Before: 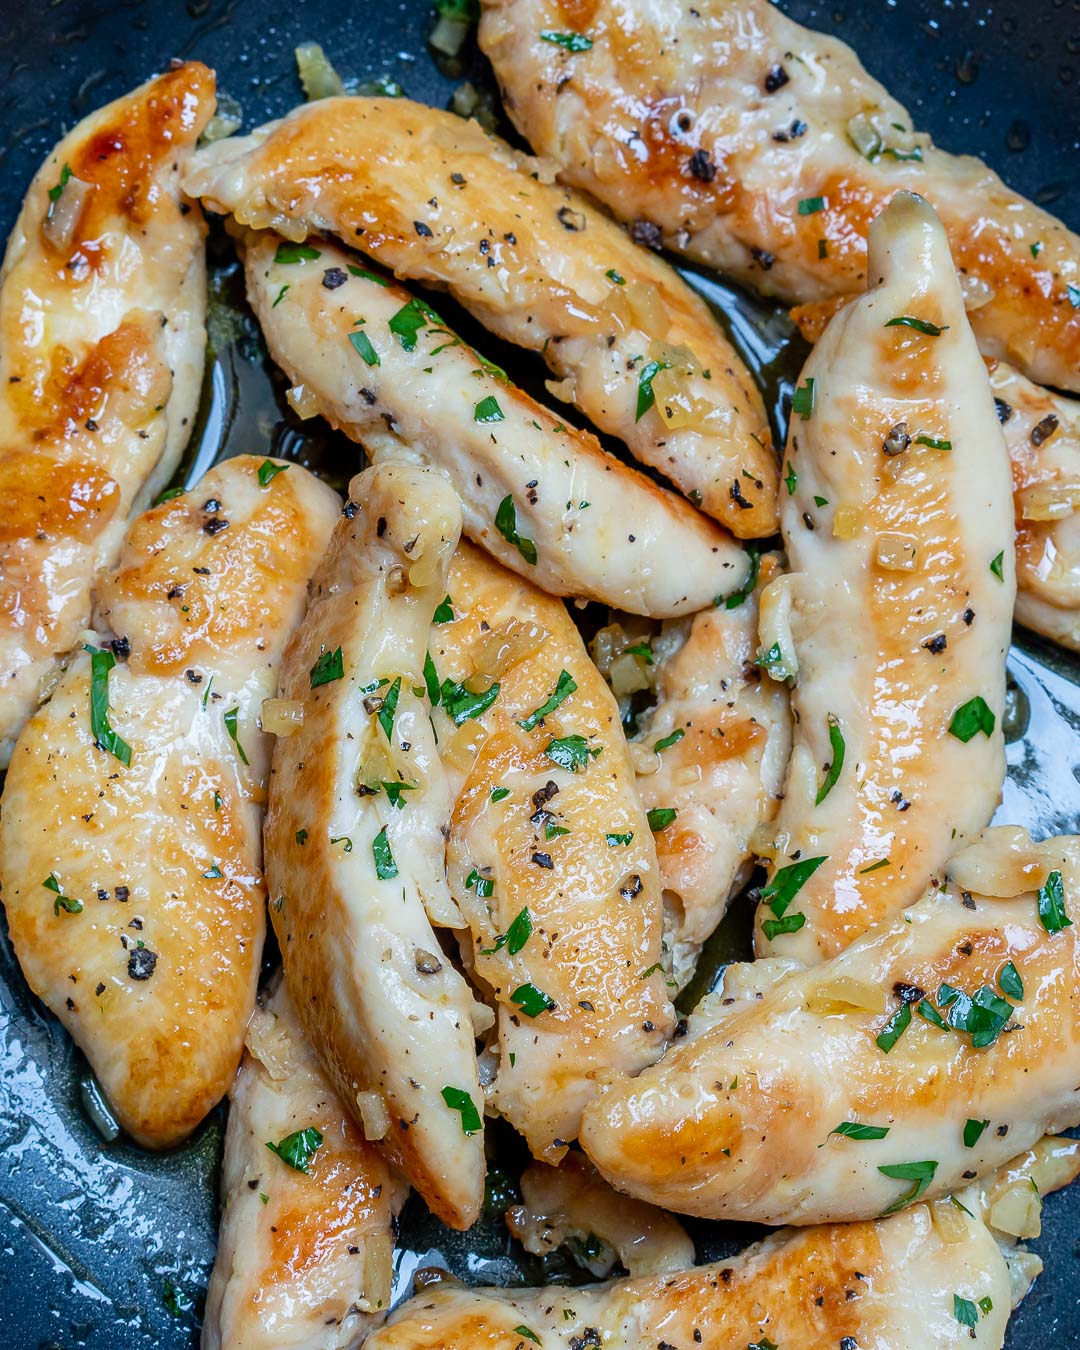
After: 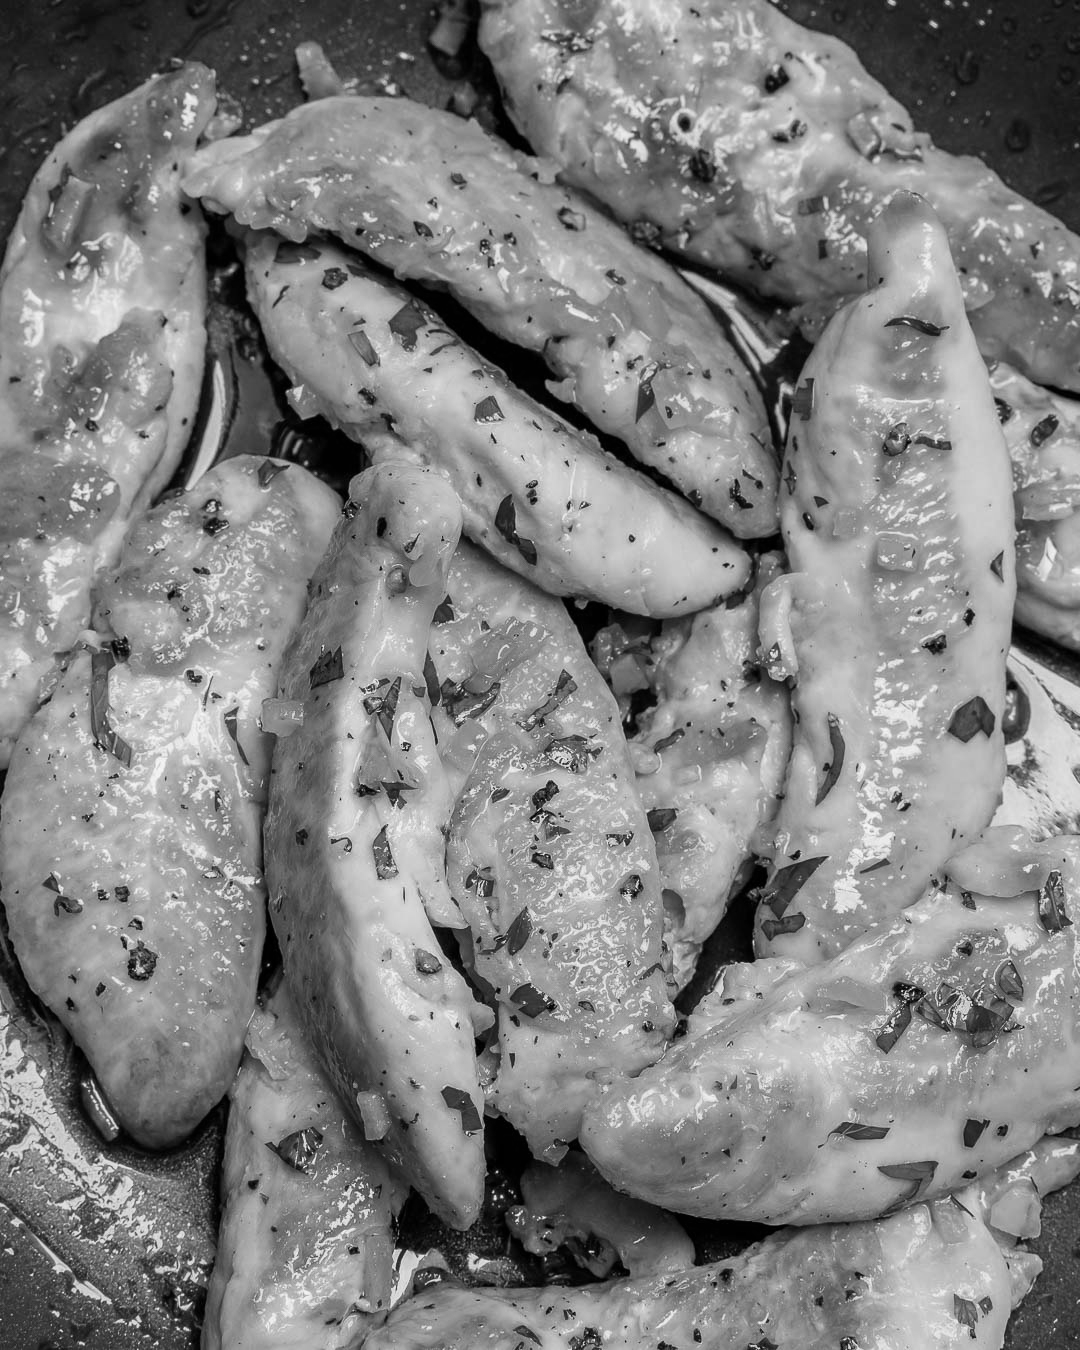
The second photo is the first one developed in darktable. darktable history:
white balance: emerald 1
color calibration: output gray [0.21, 0.42, 0.37, 0], gray › normalize channels true, illuminant same as pipeline (D50), adaptation XYZ, x 0.346, y 0.359, gamut compression 0
